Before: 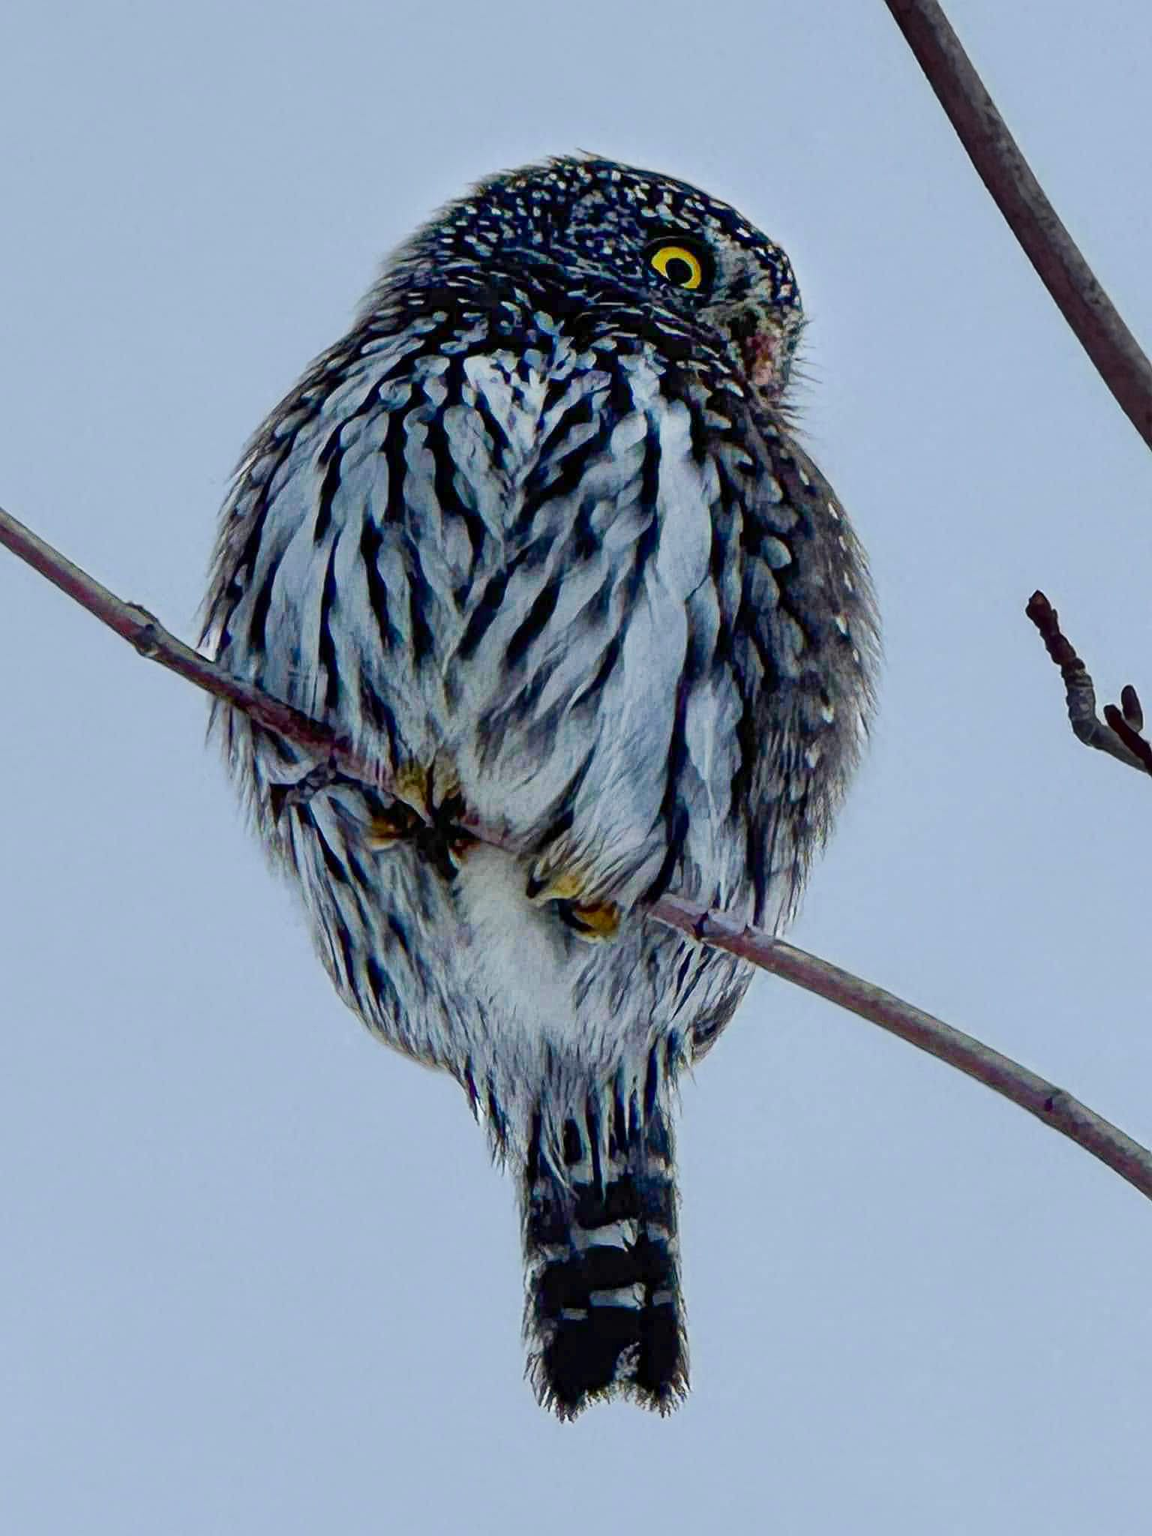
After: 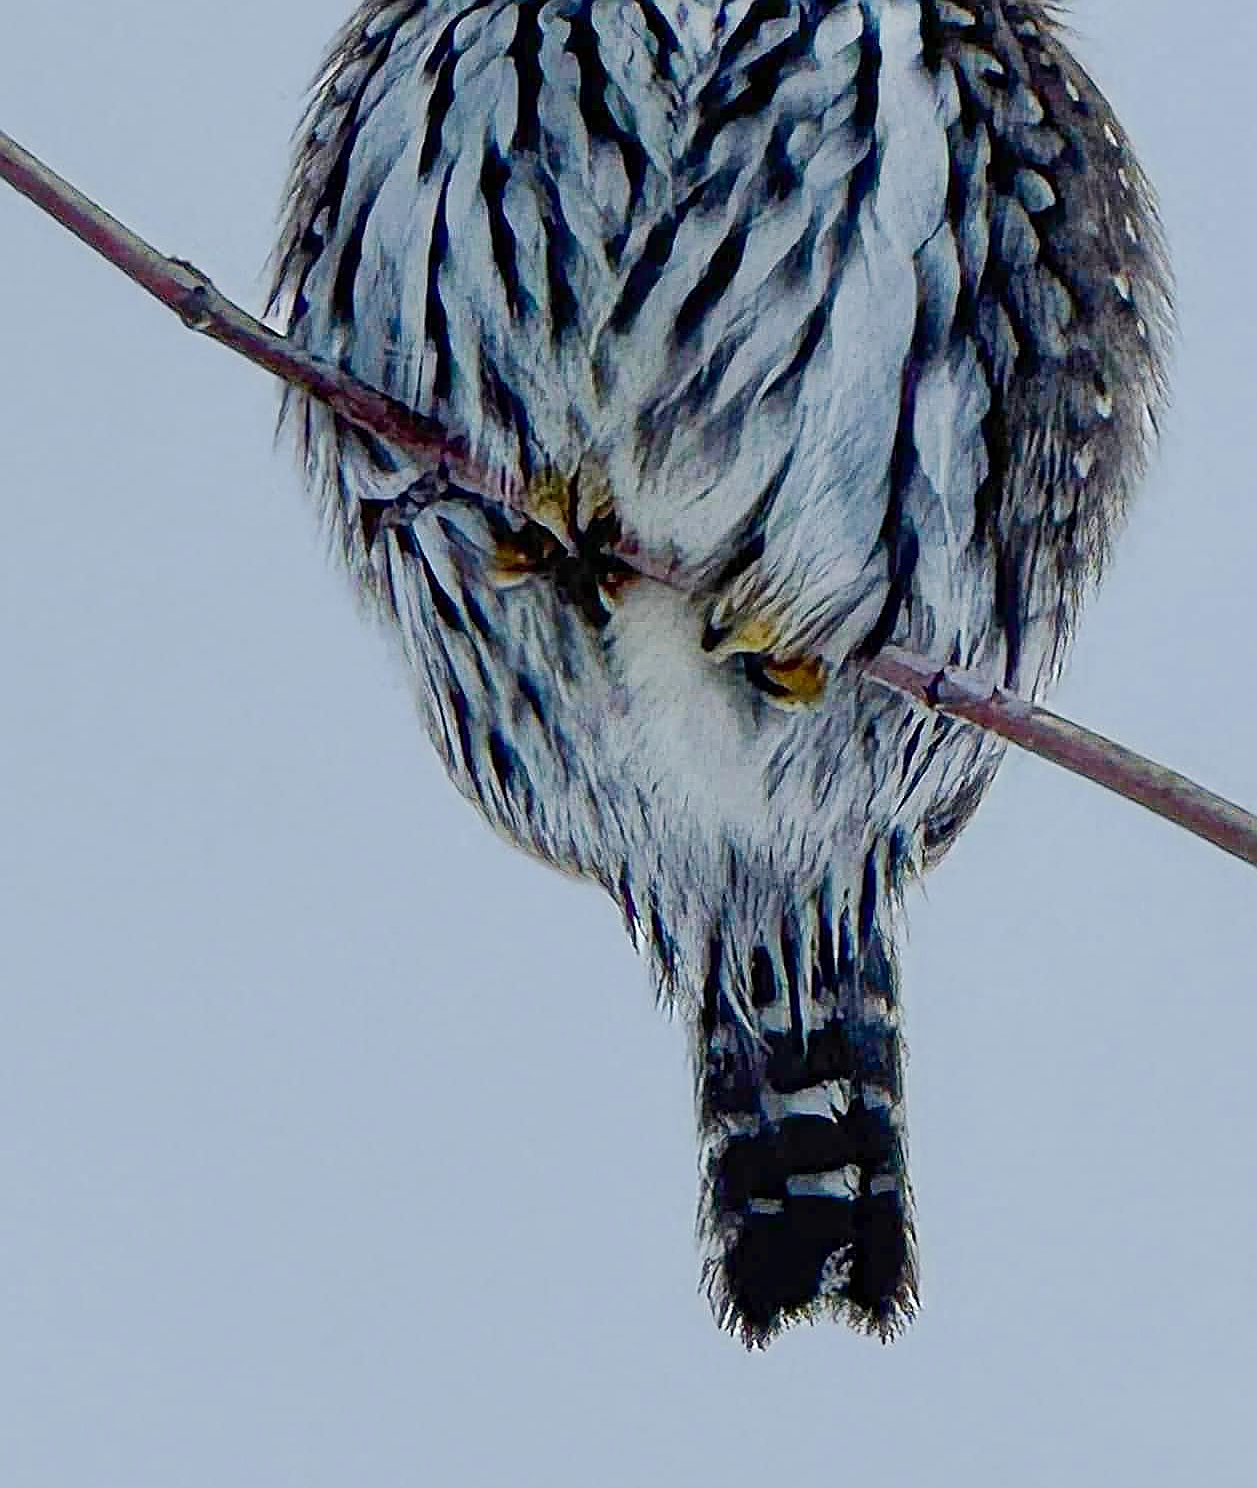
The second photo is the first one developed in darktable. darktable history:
sharpen: radius 1.422, amount 1.239, threshold 0.609
crop: top 26.702%, right 18.058%
base curve: curves: ch0 [(0, 0) (0.235, 0.266) (0.503, 0.496) (0.786, 0.72) (1, 1)], preserve colors none
